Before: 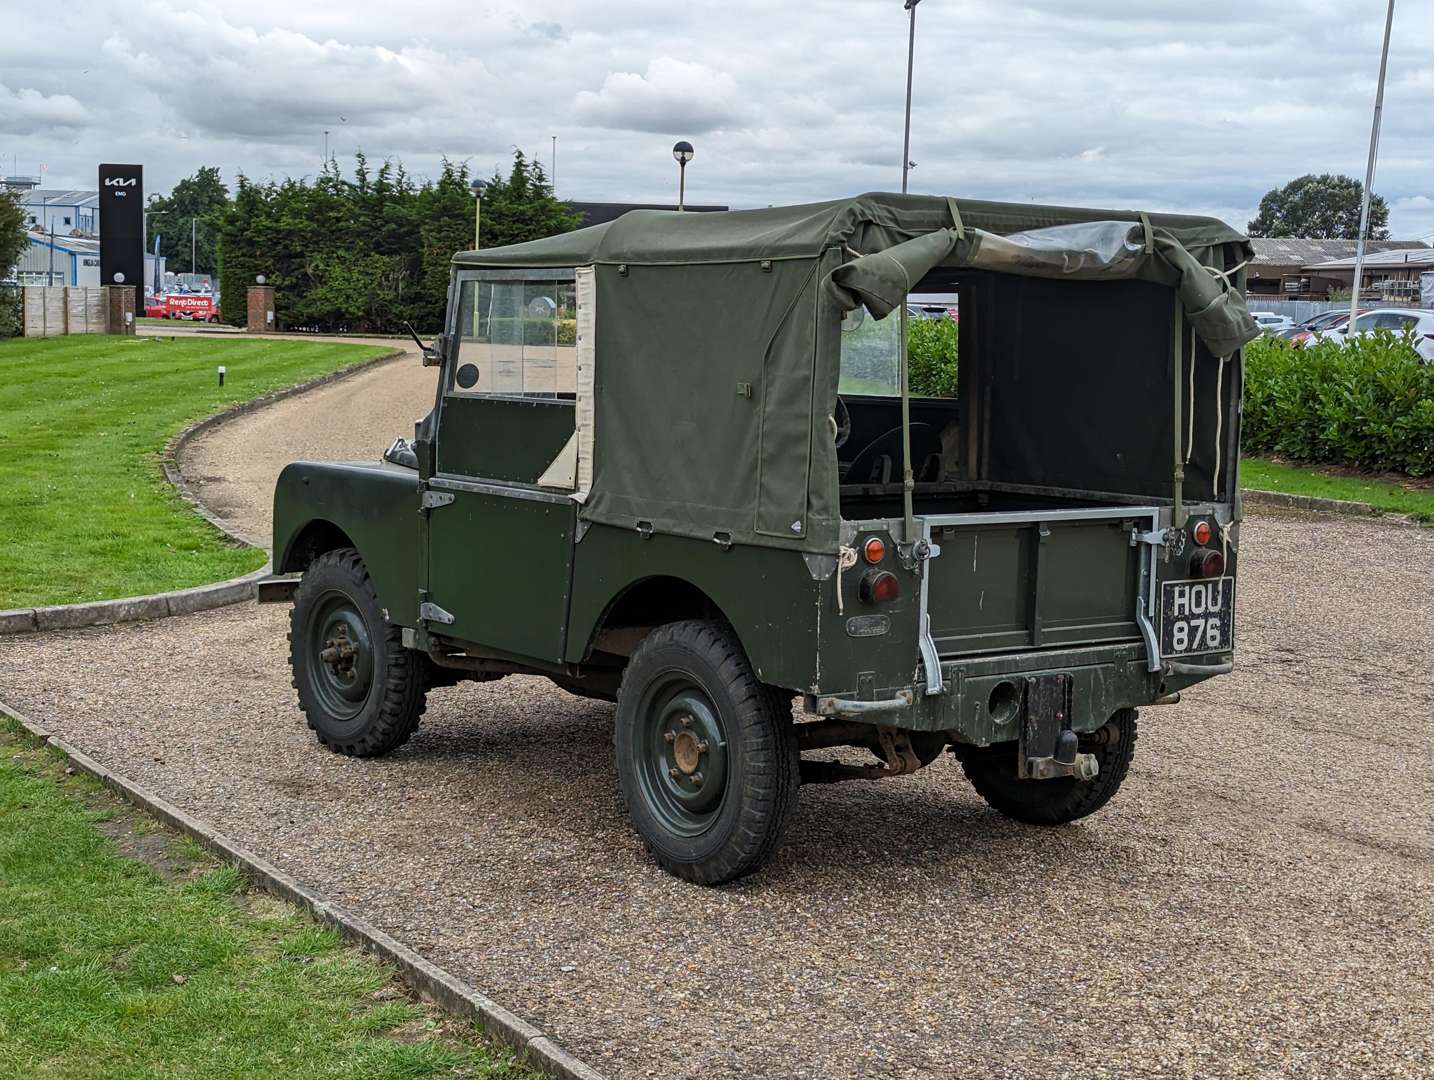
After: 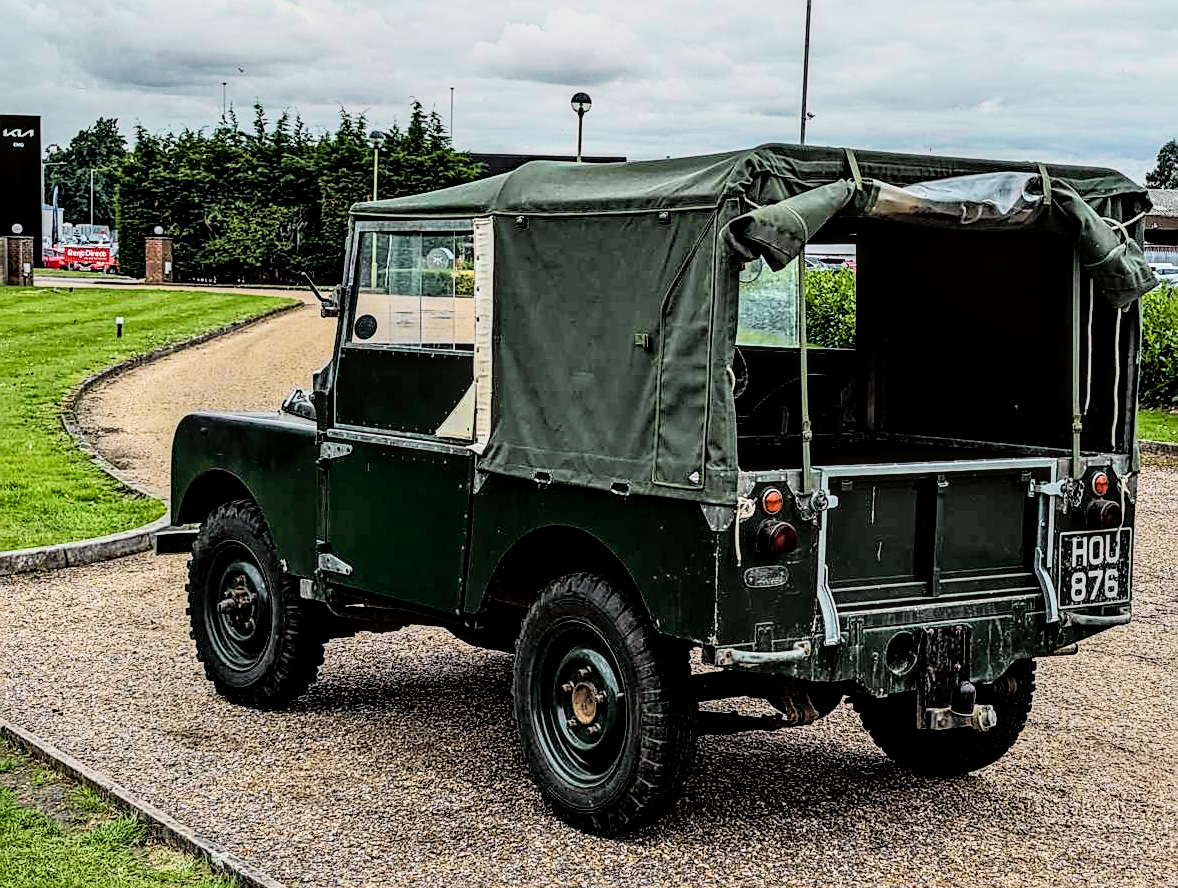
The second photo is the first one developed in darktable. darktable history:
filmic rgb: black relative exposure -5 EV, hardness 2.88, contrast 1.2, highlights saturation mix -30%
crop and rotate: left 7.196%, top 4.574%, right 10.605%, bottom 13.178%
local contrast: detail 150%
haze removal: compatibility mode true, adaptive false
sharpen: on, module defaults
tone curve: curves: ch0 [(0, 0.005) (0.103, 0.097) (0.18, 0.22) (0.4, 0.485) (0.5, 0.612) (0.668, 0.787) (0.823, 0.894) (1, 0.971)]; ch1 [(0, 0) (0.172, 0.123) (0.324, 0.253) (0.396, 0.388) (0.478, 0.461) (0.499, 0.498) (0.522, 0.528) (0.618, 0.649) (0.753, 0.821) (1, 1)]; ch2 [(0, 0) (0.411, 0.424) (0.496, 0.501) (0.515, 0.514) (0.555, 0.585) (0.641, 0.69) (1, 1)], color space Lab, independent channels, preserve colors none
